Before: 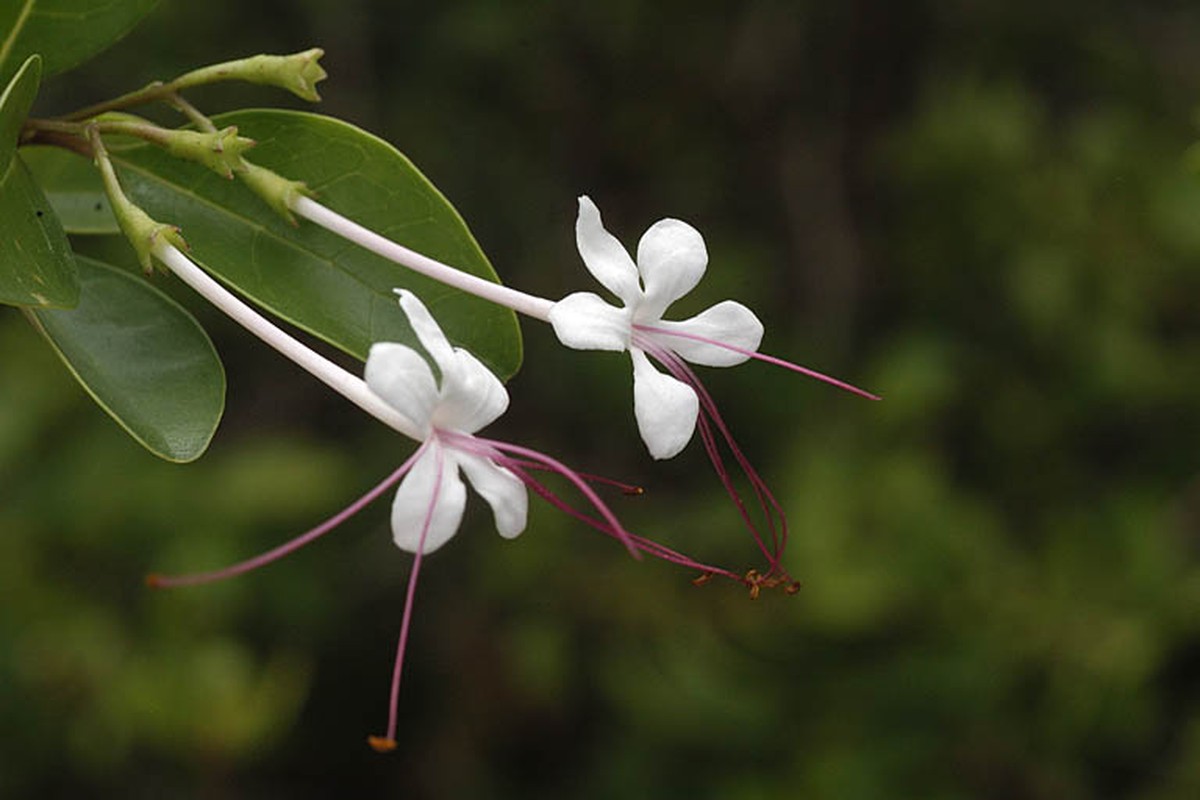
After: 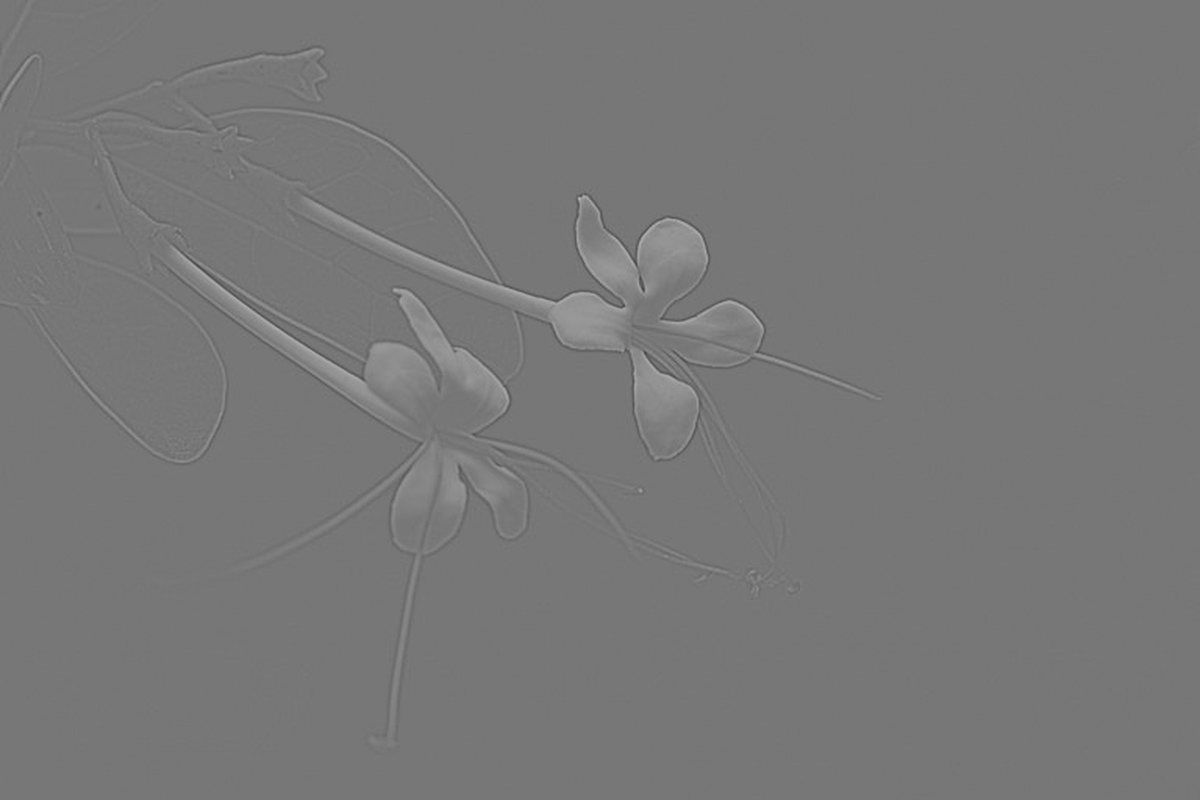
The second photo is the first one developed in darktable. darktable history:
highpass: sharpness 9.84%, contrast boost 9.94%
exposure: black level correction -0.002, exposure 1.115 EV, compensate highlight preservation false
monochrome: size 1
